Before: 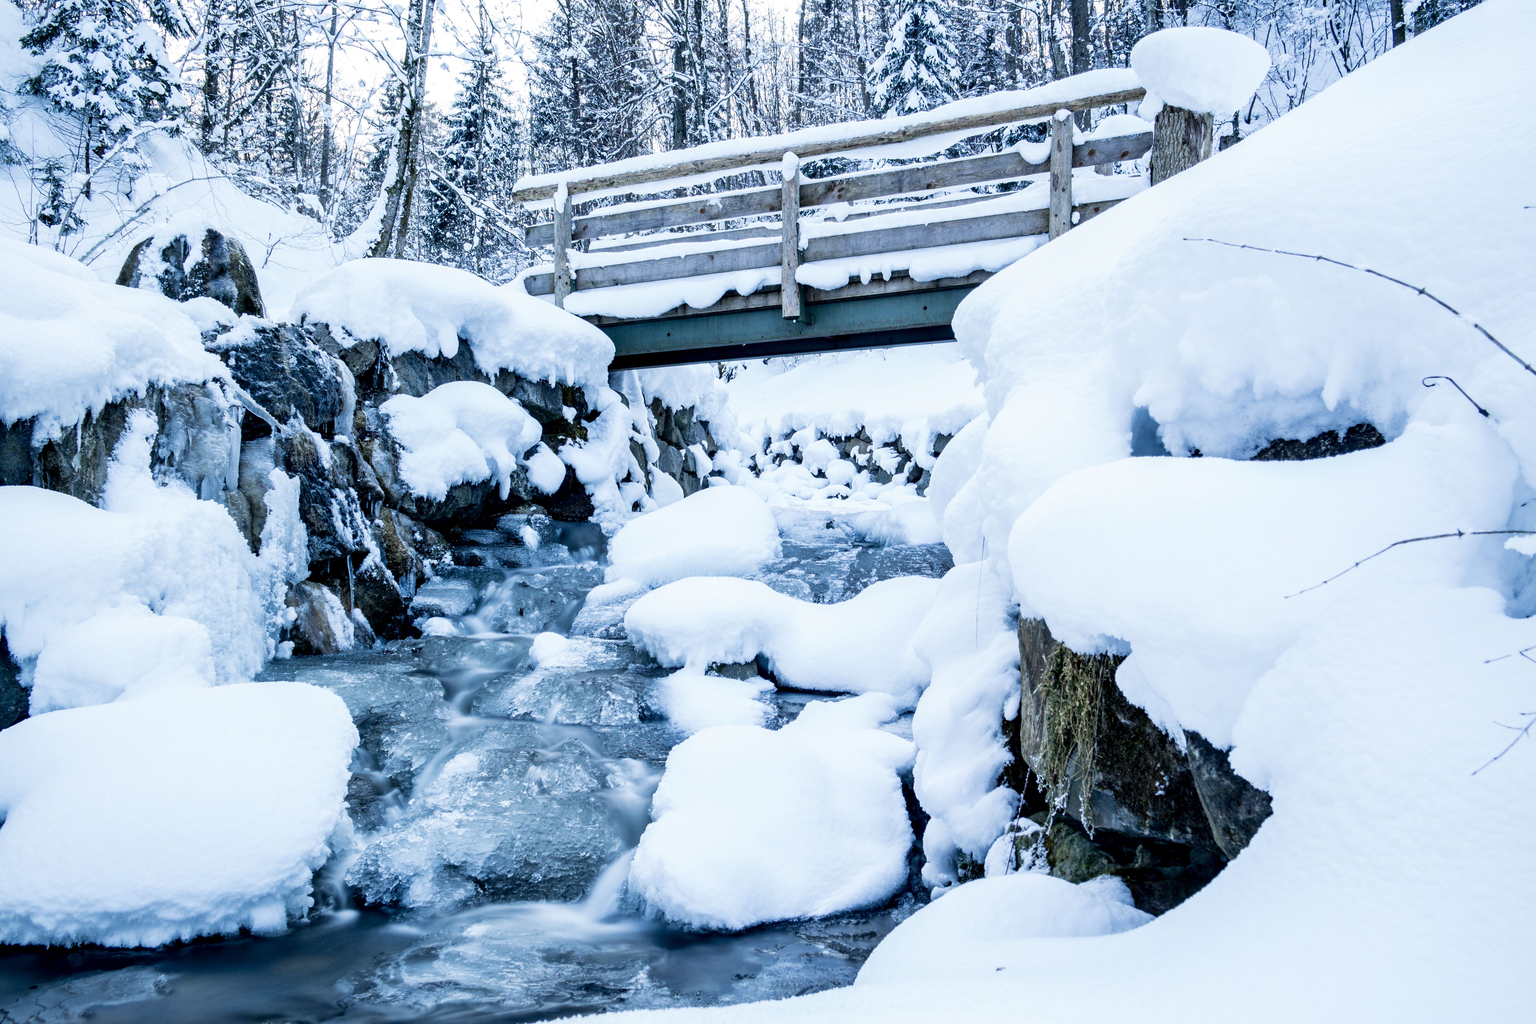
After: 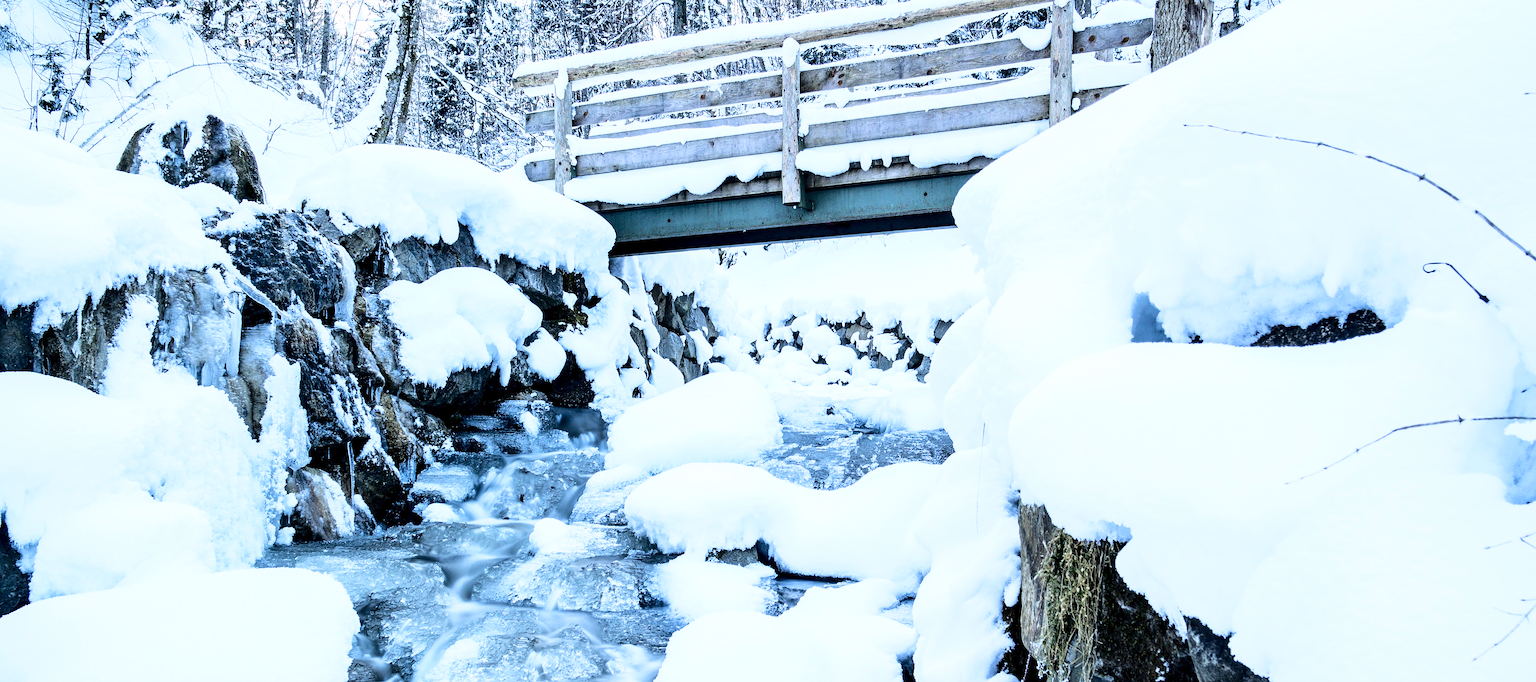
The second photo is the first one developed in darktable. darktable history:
crop: top 11.166%, bottom 22.168%
base curve: curves: ch0 [(0, 0) (0.028, 0.03) (0.121, 0.232) (0.46, 0.748) (0.859, 0.968) (1, 1)]
sharpen: on, module defaults
